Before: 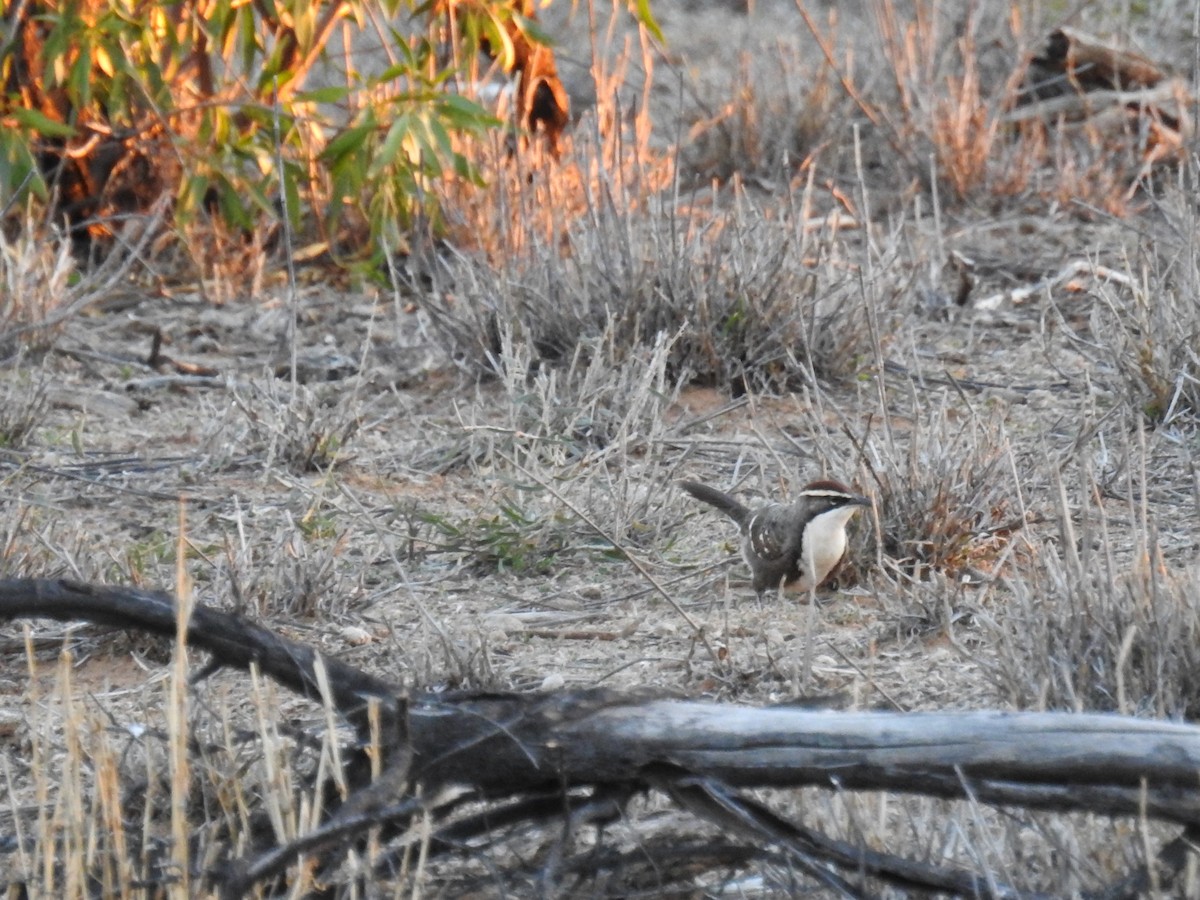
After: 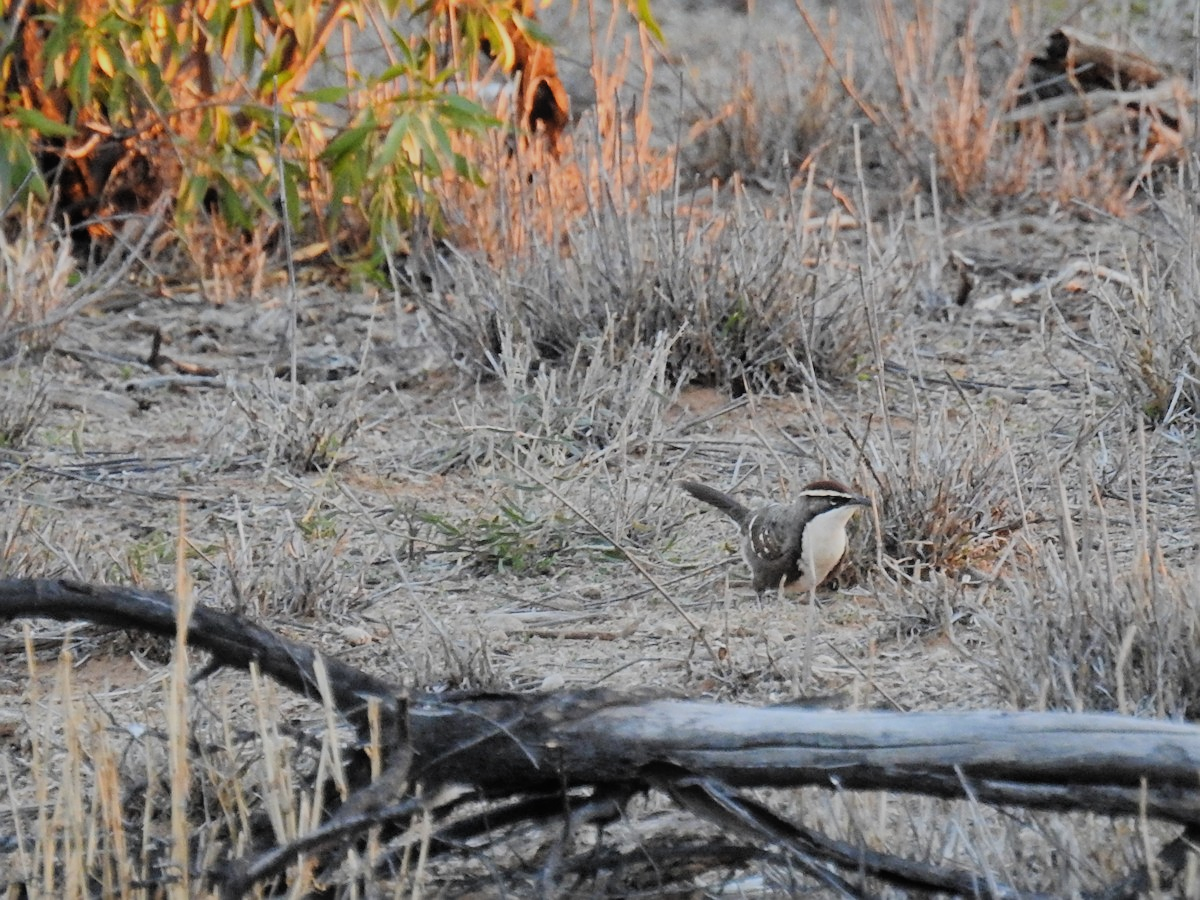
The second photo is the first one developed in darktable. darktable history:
filmic rgb: black relative exposure -7.15 EV, white relative exposure 5.36 EV, hardness 3.02, color science v6 (2022)
color zones: curves: ch0 [(0.068, 0.464) (0.25, 0.5) (0.48, 0.508) (0.75, 0.536) (0.886, 0.476) (0.967, 0.456)]; ch1 [(0.066, 0.456) (0.25, 0.5) (0.616, 0.508) (0.746, 0.56) (0.934, 0.444)]
sharpen: on, module defaults
bloom: on, module defaults
